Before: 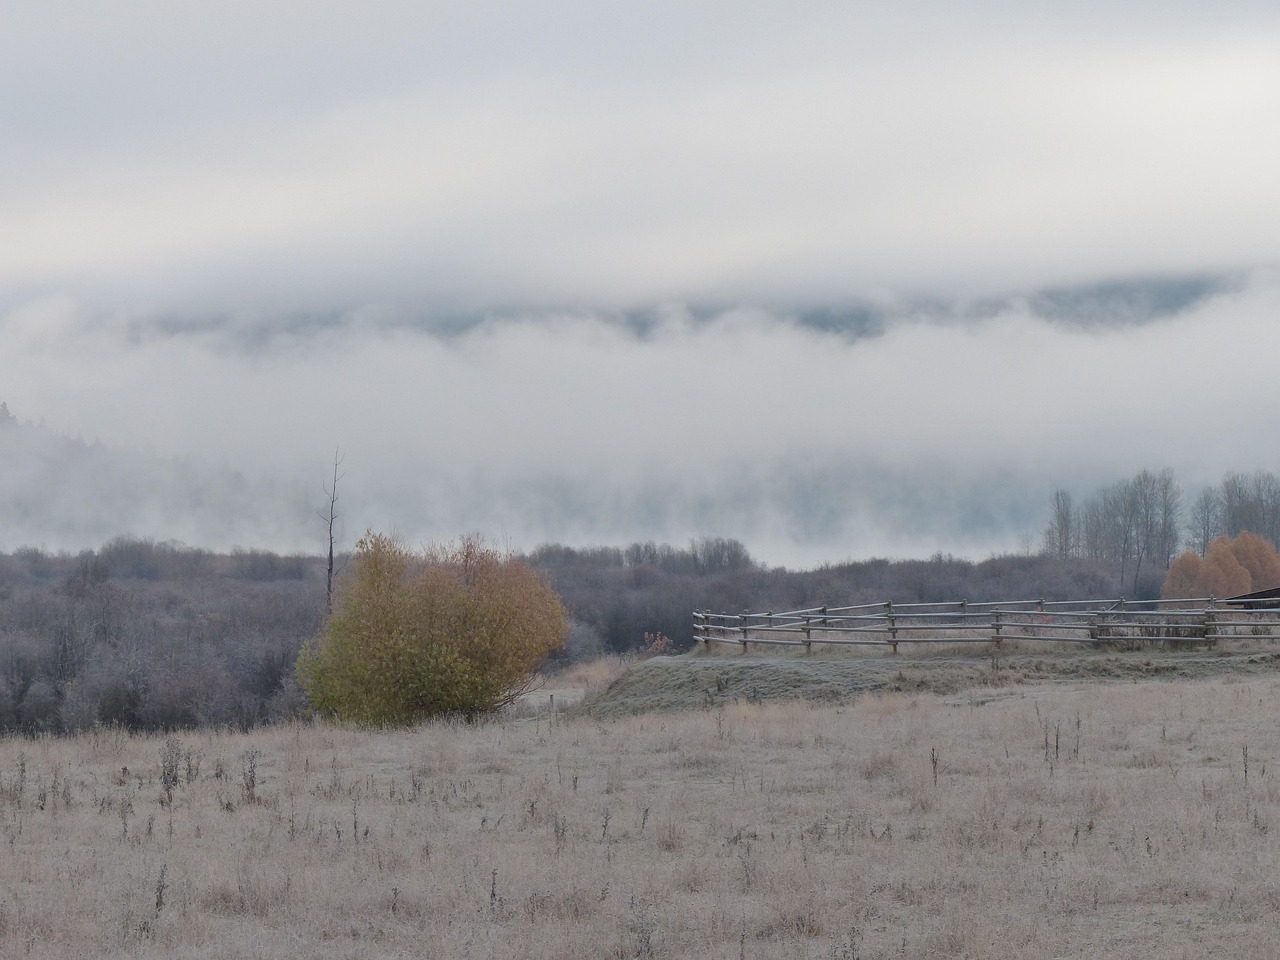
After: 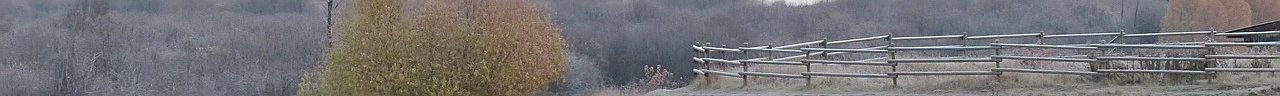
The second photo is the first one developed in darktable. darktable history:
crop and rotate: top 59.084%, bottom 30.916%
sharpen: on, module defaults
shadows and highlights: shadows 30.86, highlights 0, soften with gaussian
exposure: black level correction 0, exposure 0.5 EV, compensate highlight preservation false
bloom: on, module defaults
